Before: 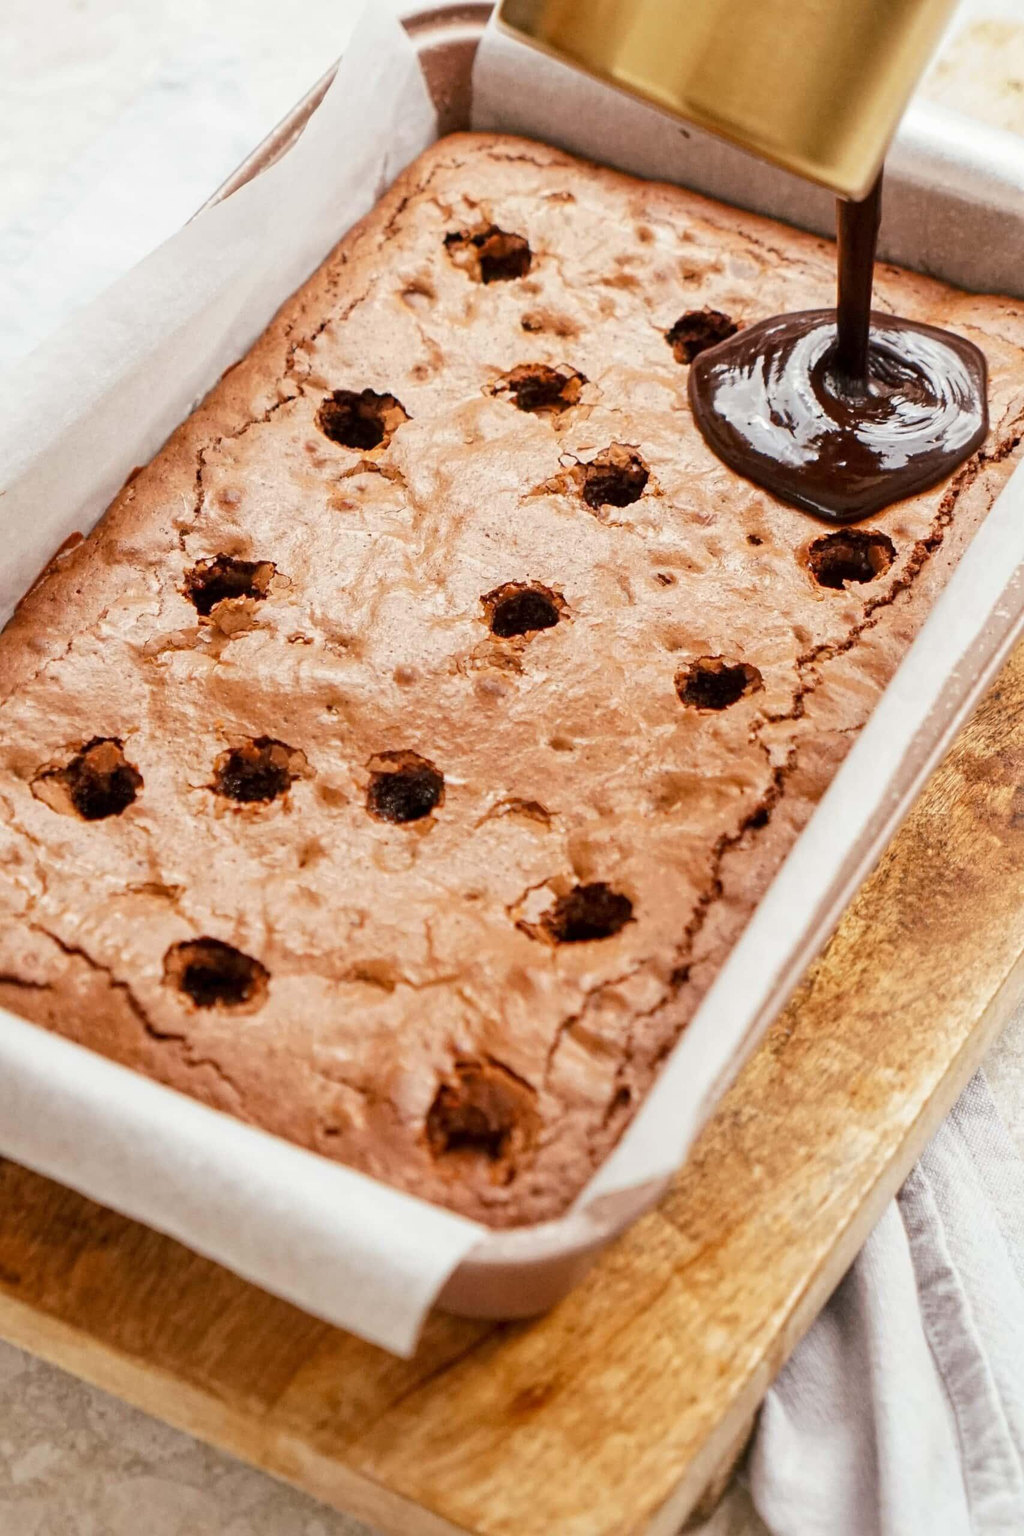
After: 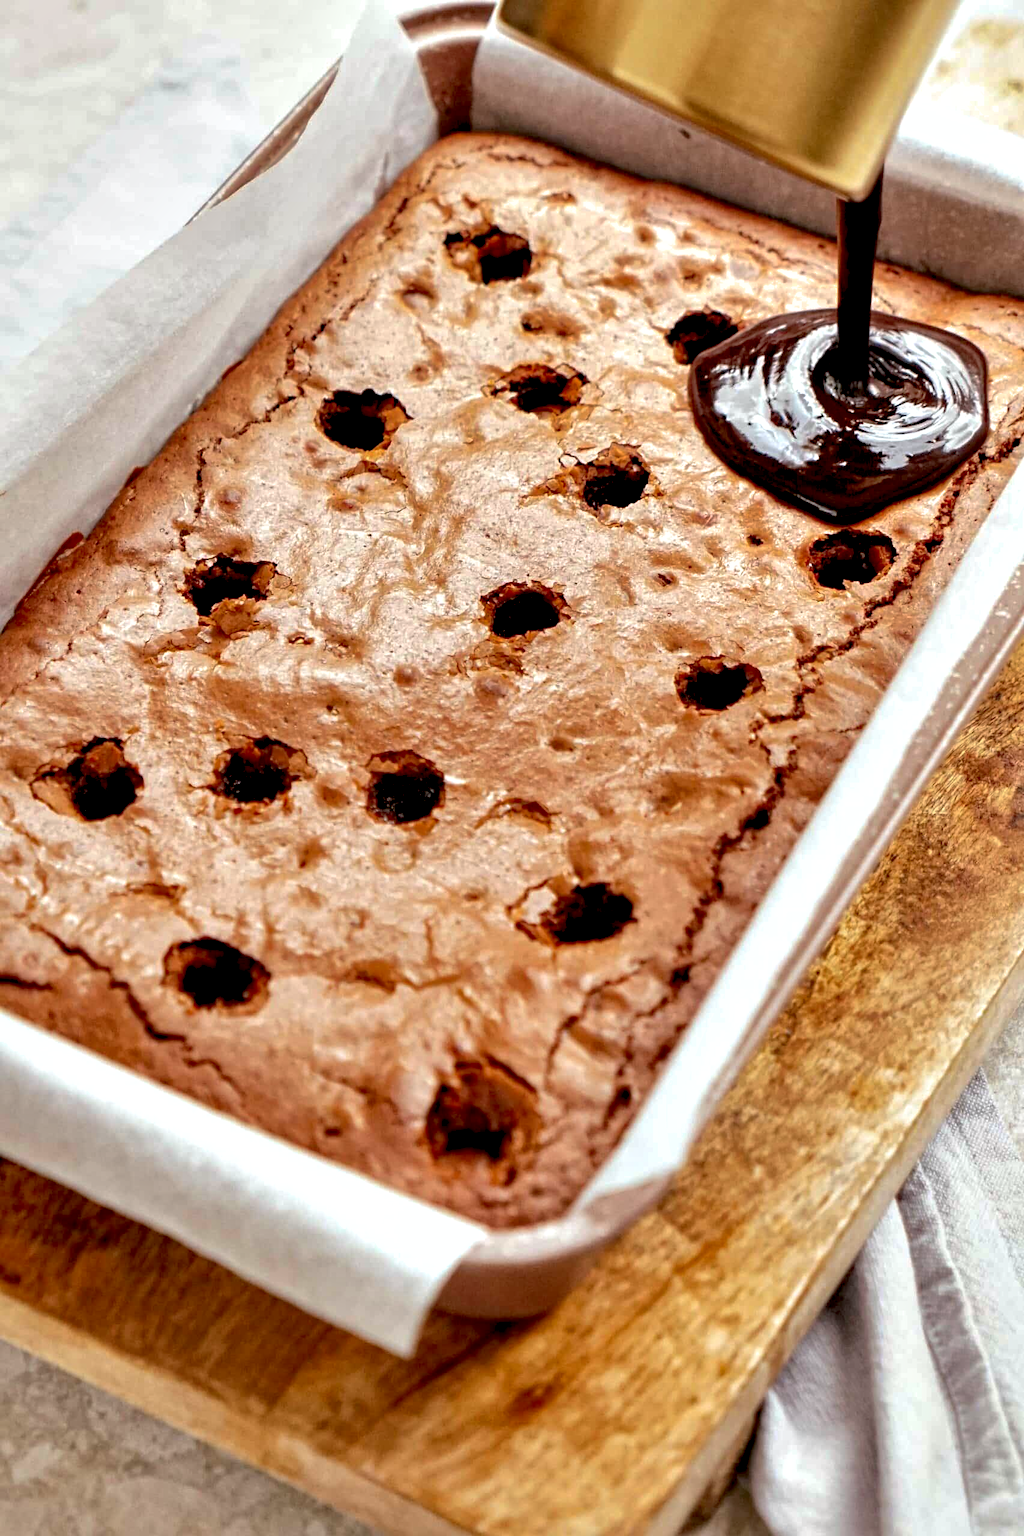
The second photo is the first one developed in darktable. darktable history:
contrast equalizer: octaves 7, y [[0.6 ×6], [0.55 ×6], [0 ×6], [0 ×6], [0 ×6]]
shadows and highlights: highlights color adjustment 89.74%
